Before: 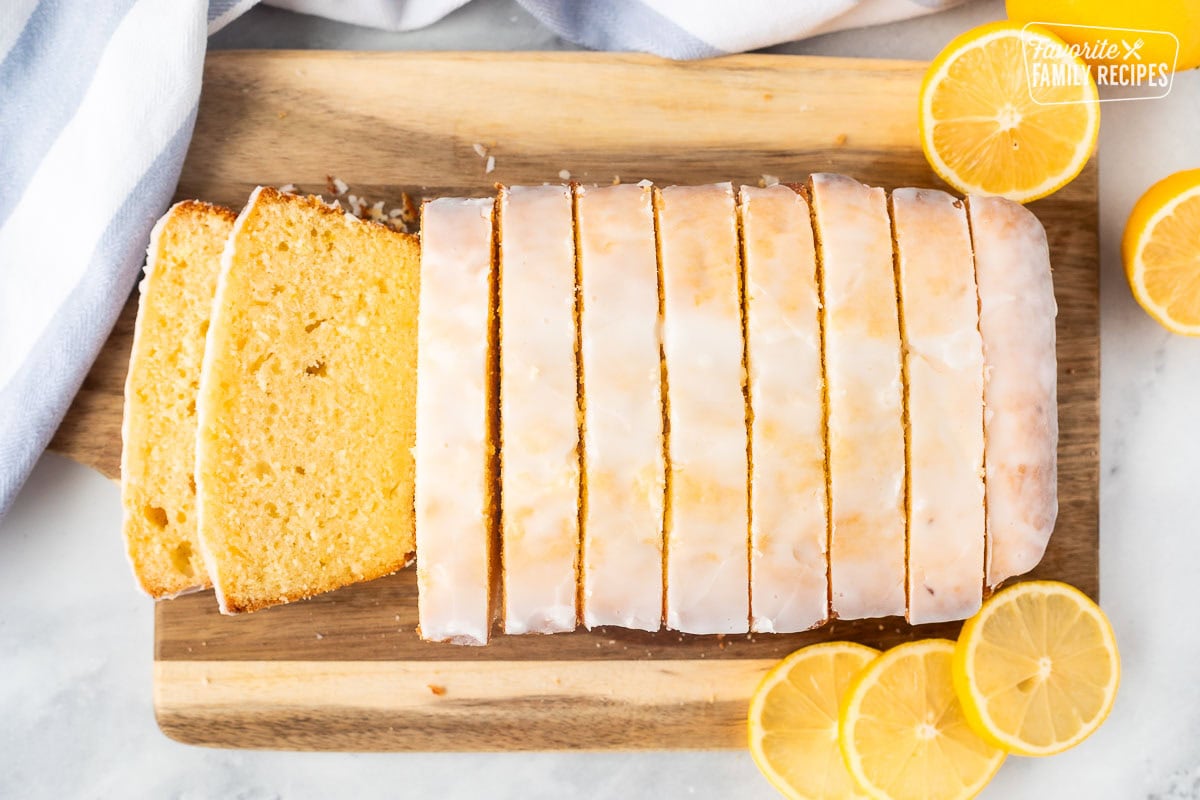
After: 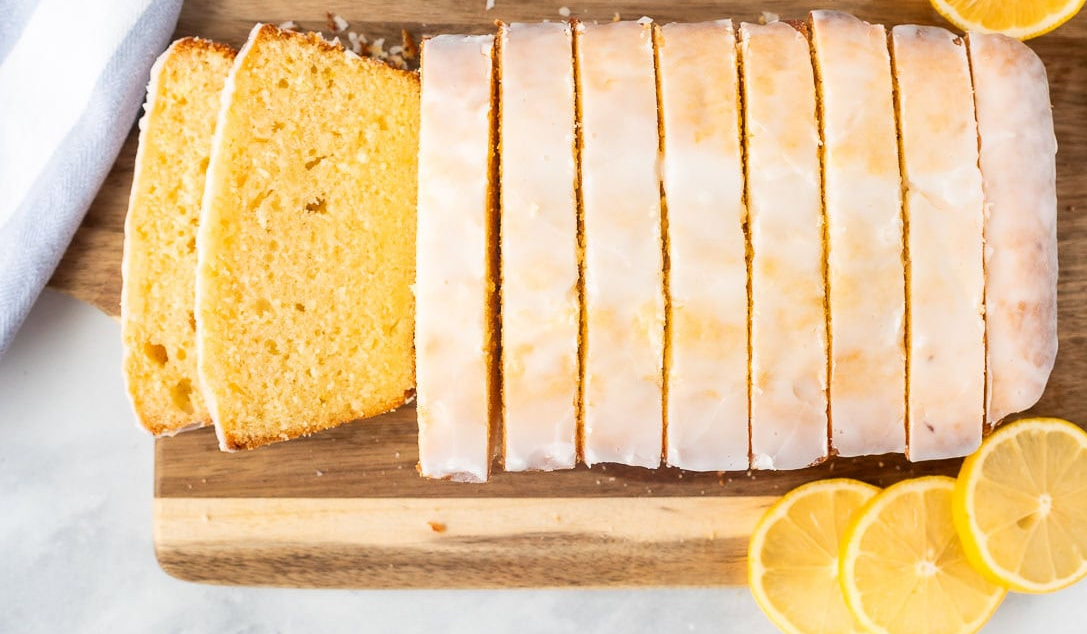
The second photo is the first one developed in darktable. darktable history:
crop: top 20.424%, right 9.384%, bottom 0.323%
